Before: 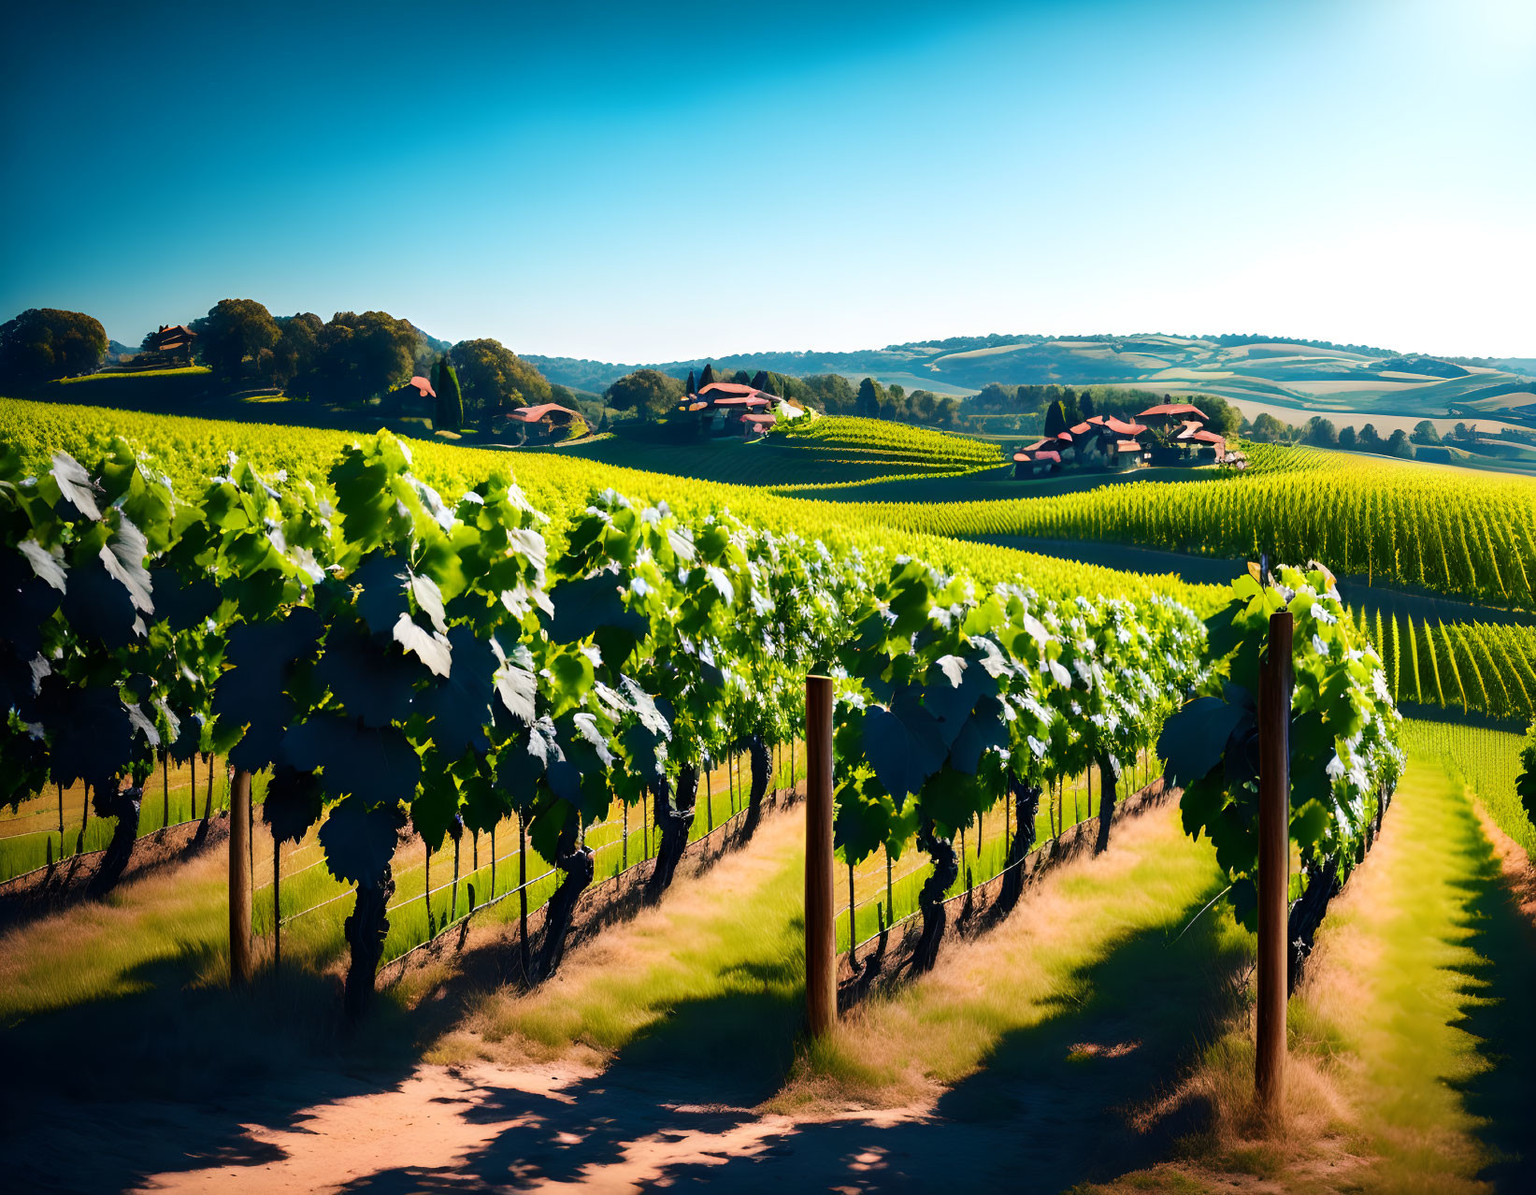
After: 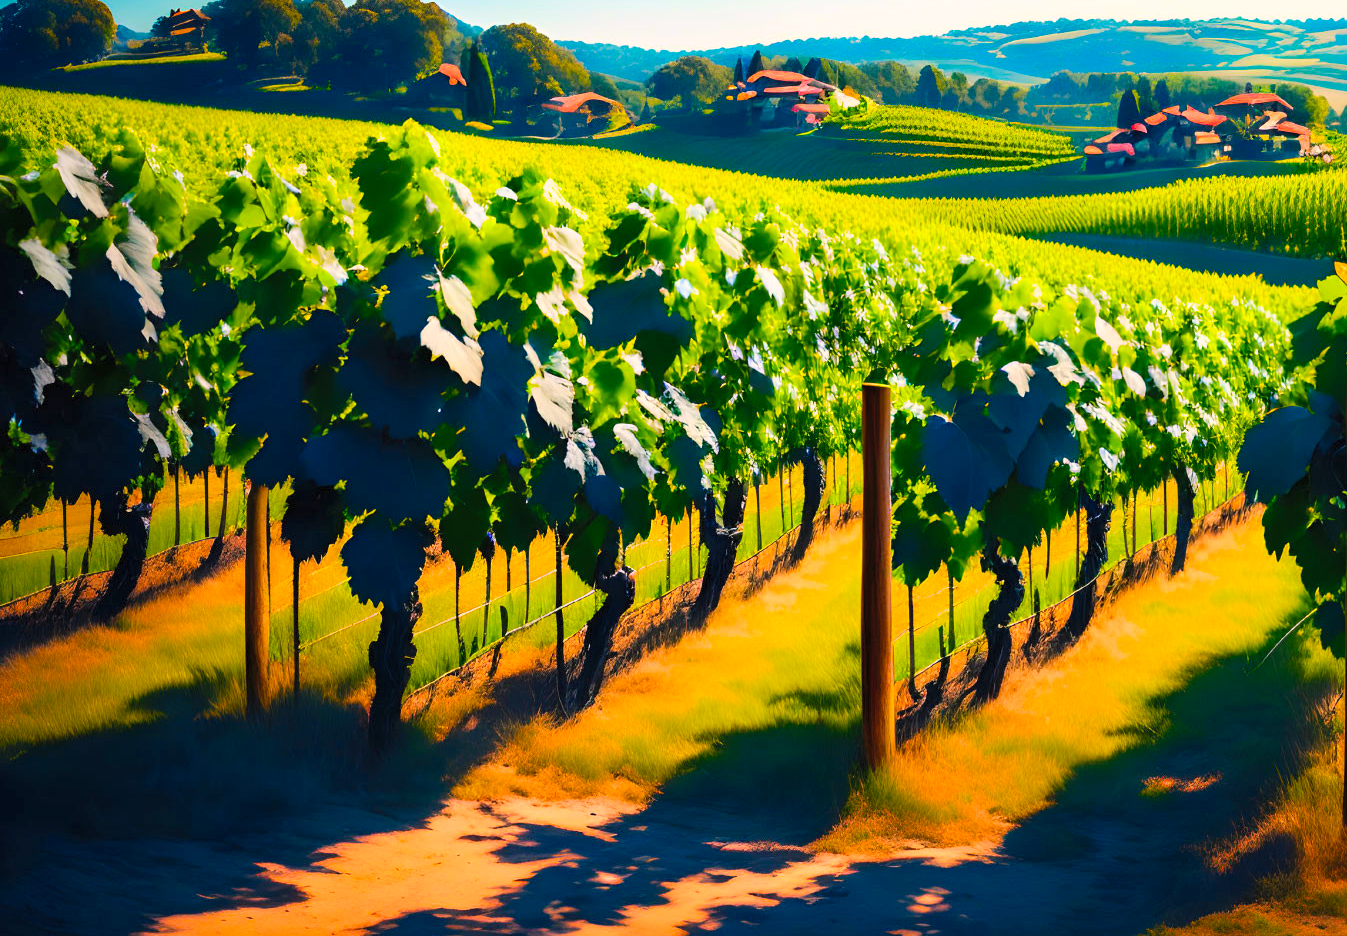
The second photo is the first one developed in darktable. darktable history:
color balance rgb: highlights gain › chroma 2%, highlights gain › hue 62.79°, perceptual saturation grading › global saturation 29.375%, global vibrance 20%
contrast brightness saturation: contrast 0.069, brightness 0.171, saturation 0.419
crop: top 26.537%, right 17.992%
